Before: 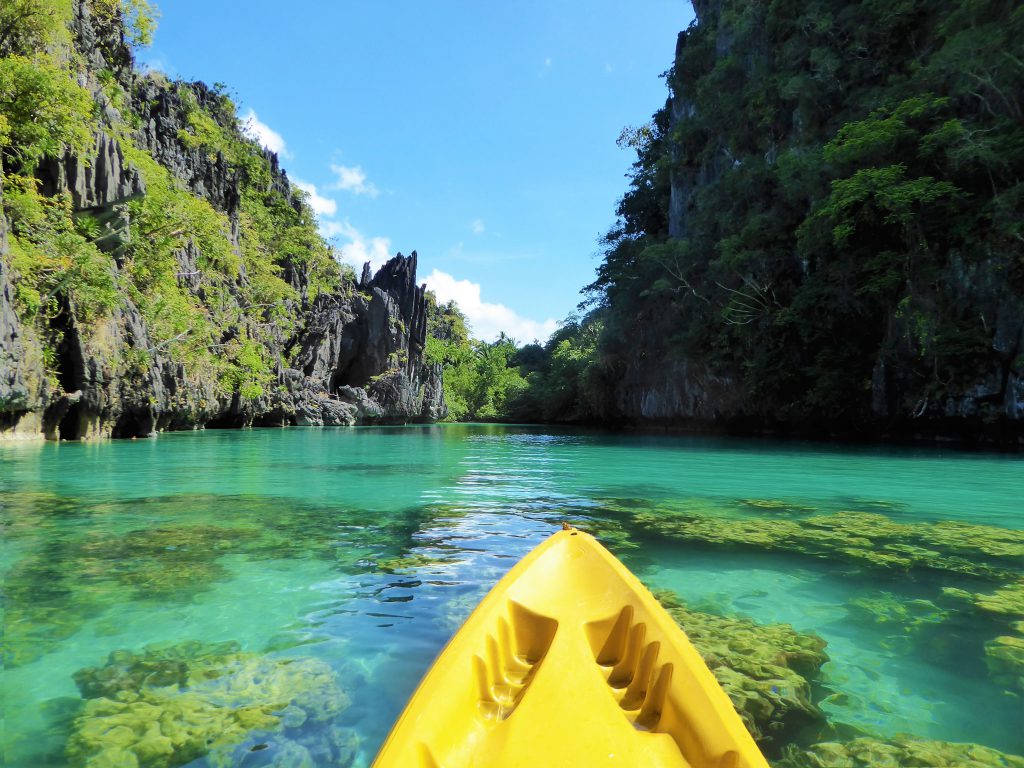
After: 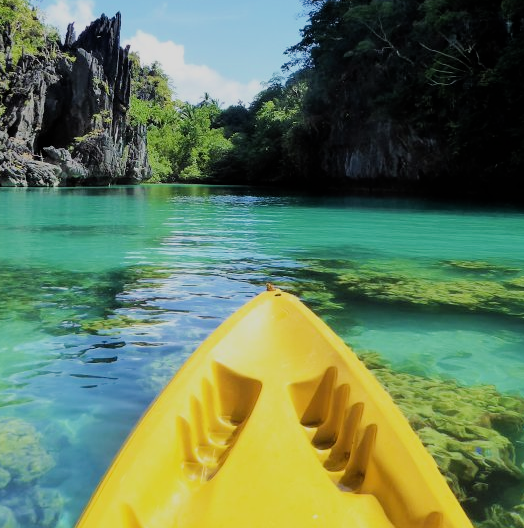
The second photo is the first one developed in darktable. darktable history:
filmic rgb: black relative exposure -7.65 EV, white relative exposure 4.56 EV, hardness 3.61, contrast 1.059
crop and rotate: left 28.987%, top 31.17%, right 19.802%
